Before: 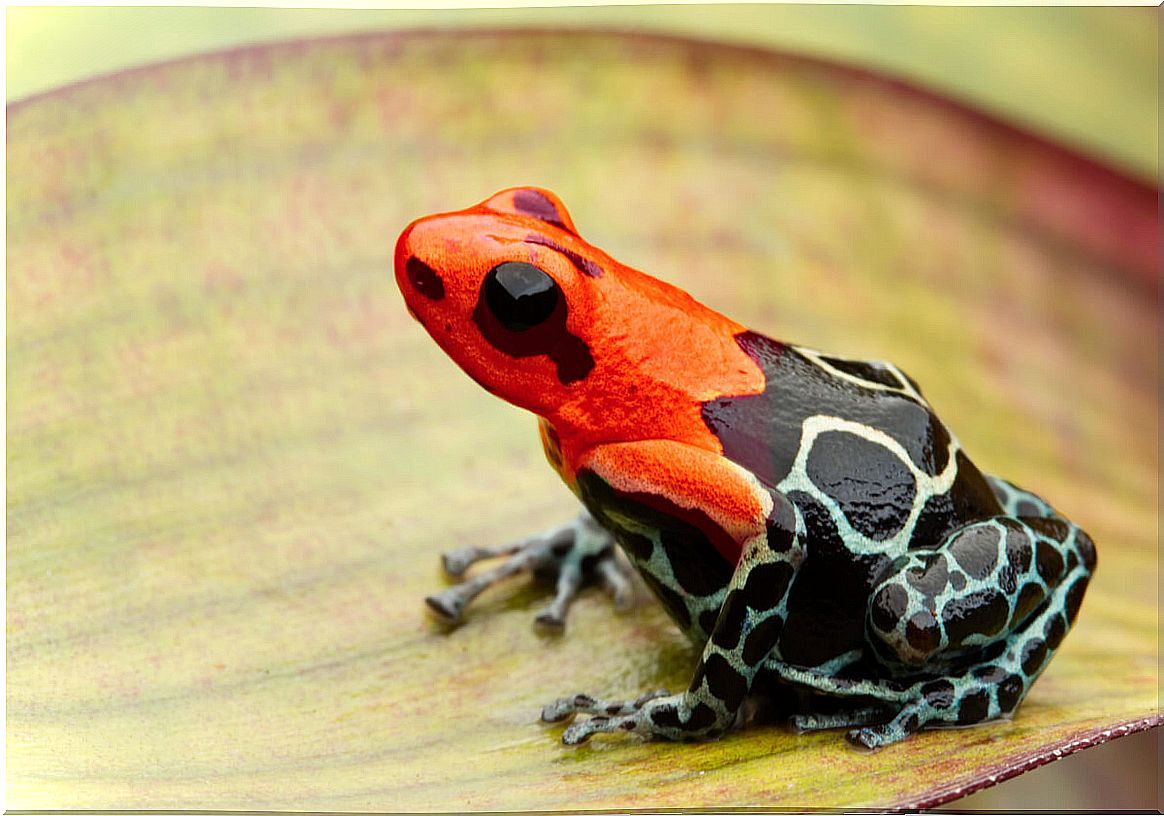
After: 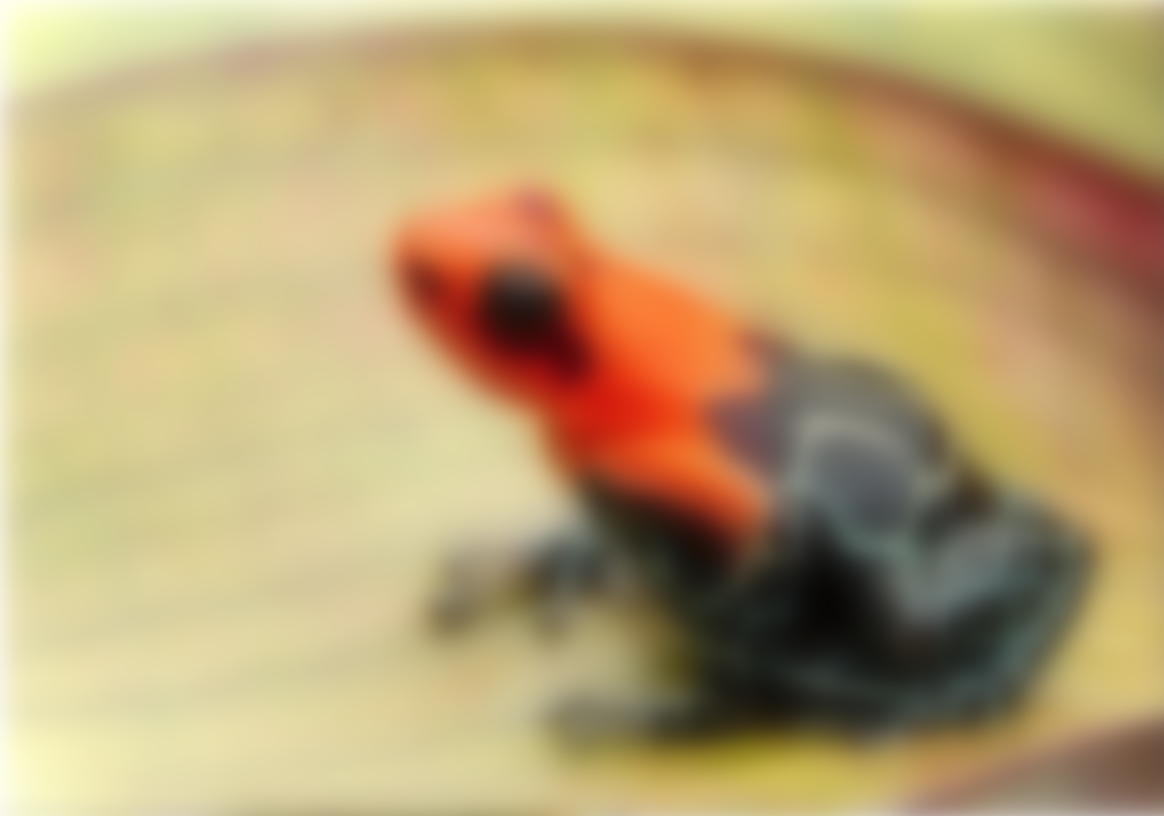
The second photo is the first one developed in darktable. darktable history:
sharpen: on, module defaults
lowpass: radius 16, unbound 0
